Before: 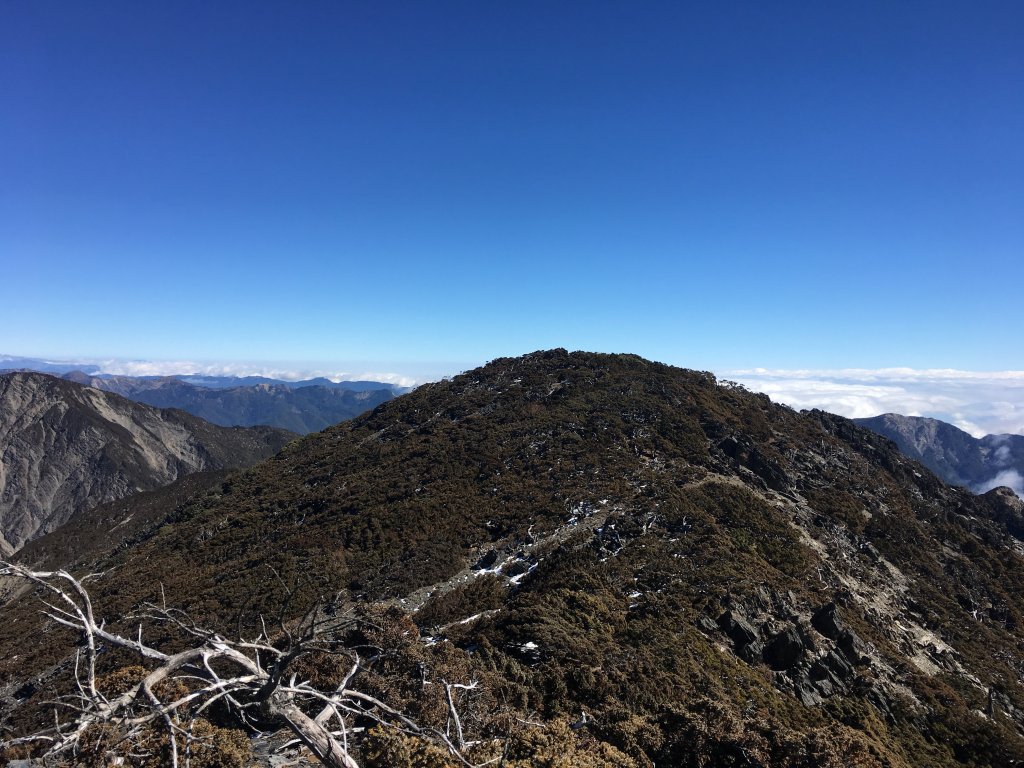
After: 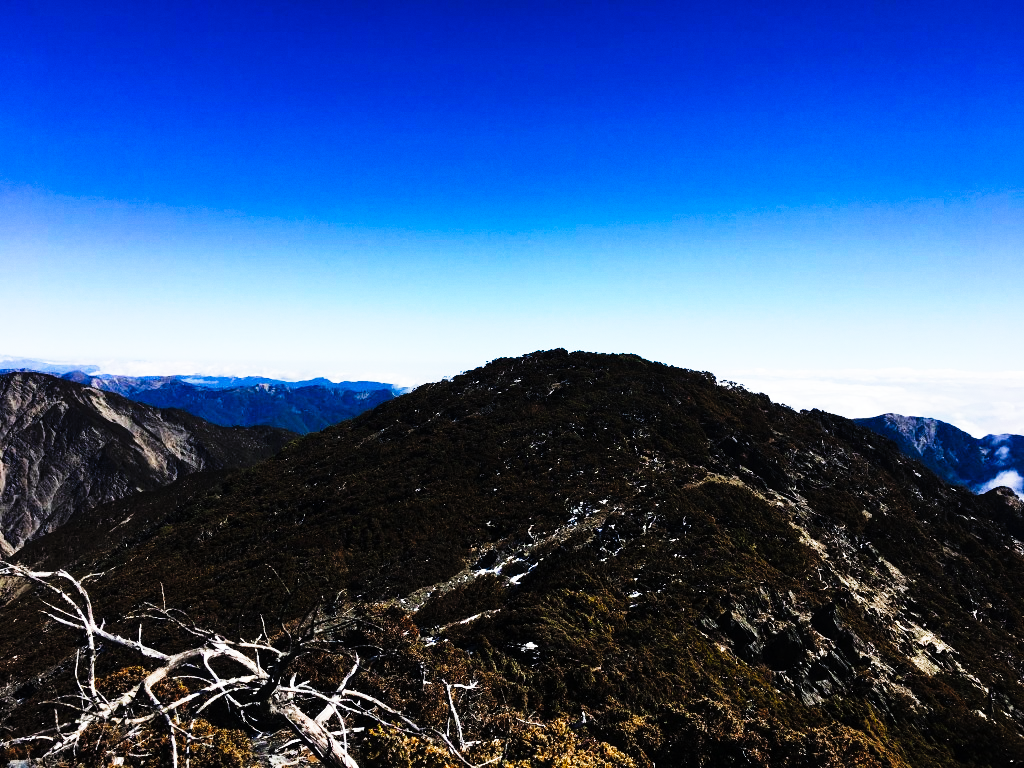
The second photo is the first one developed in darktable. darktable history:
grain: coarseness 0.09 ISO, strength 10%
tone curve: curves: ch0 [(0, 0) (0.003, 0.001) (0.011, 0.005) (0.025, 0.009) (0.044, 0.014) (0.069, 0.018) (0.1, 0.025) (0.136, 0.029) (0.177, 0.042) (0.224, 0.064) (0.277, 0.107) (0.335, 0.182) (0.399, 0.3) (0.468, 0.462) (0.543, 0.639) (0.623, 0.802) (0.709, 0.916) (0.801, 0.963) (0.898, 0.988) (1, 1)], preserve colors none
